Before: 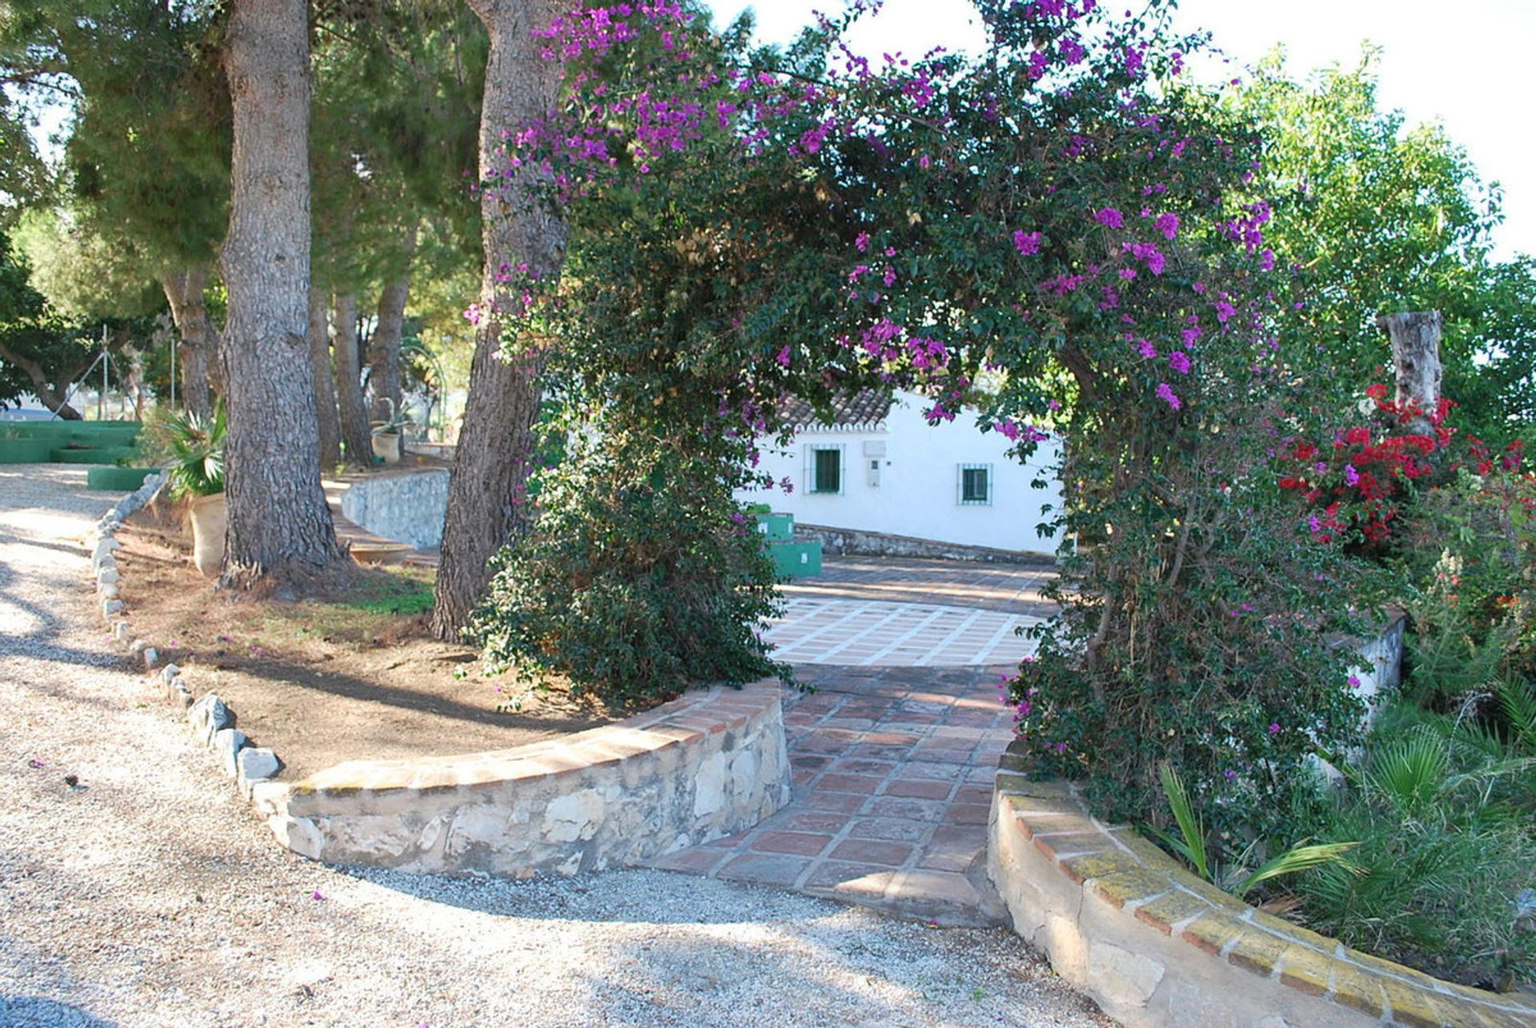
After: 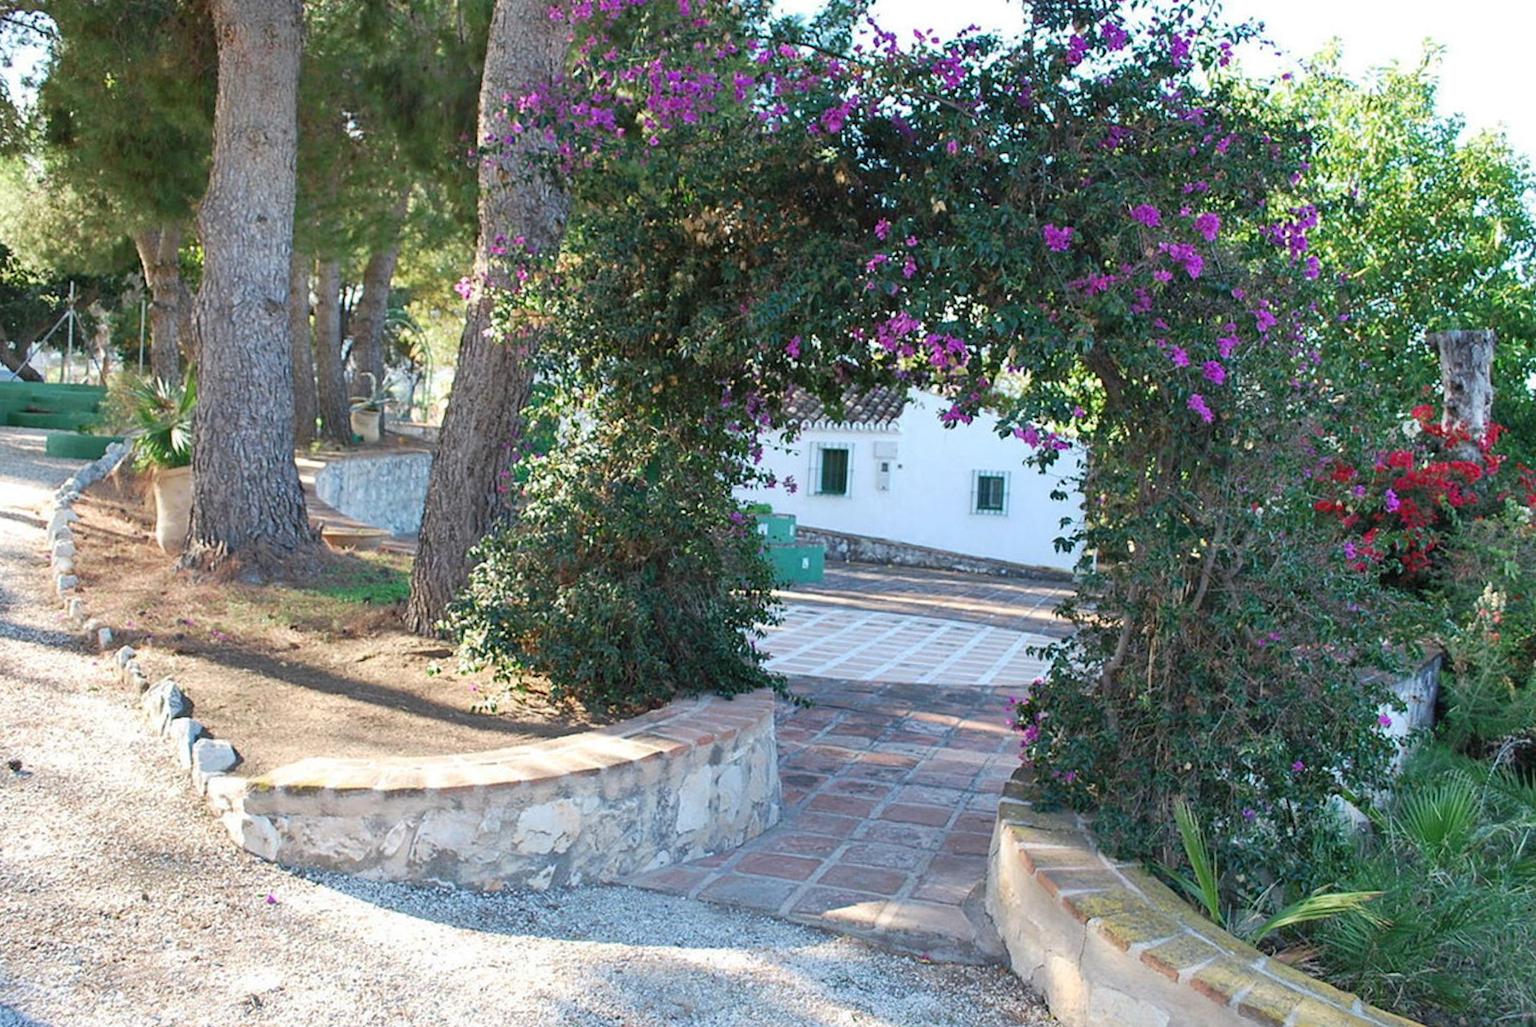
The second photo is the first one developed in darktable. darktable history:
crop and rotate: angle -2.54°
